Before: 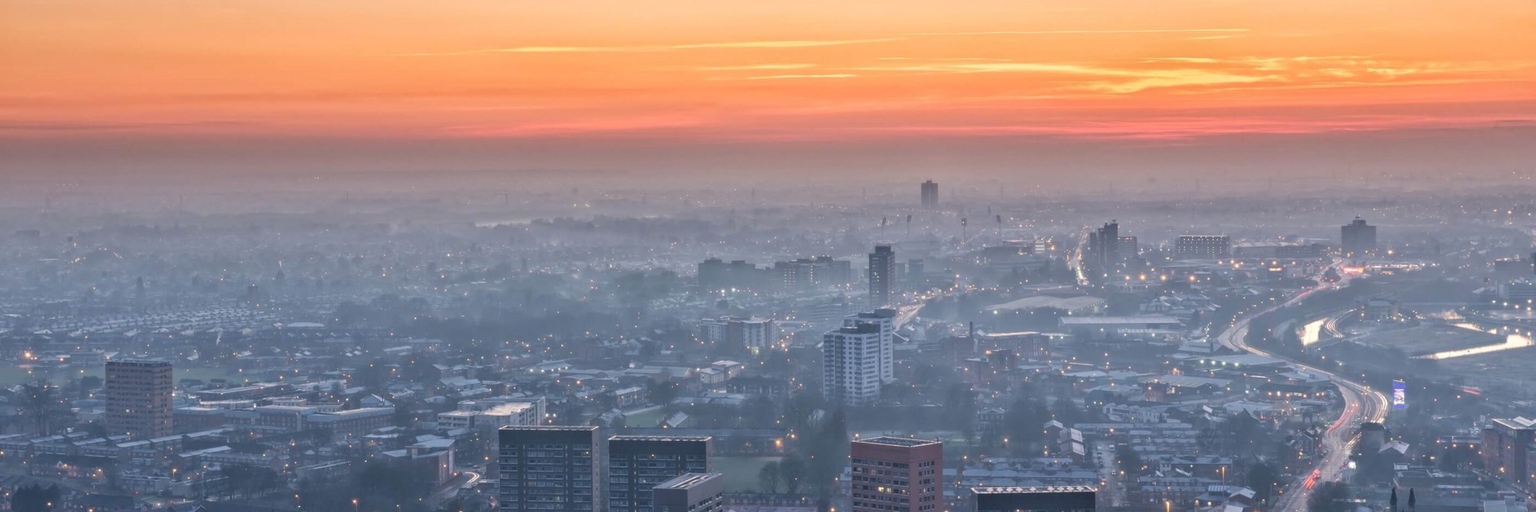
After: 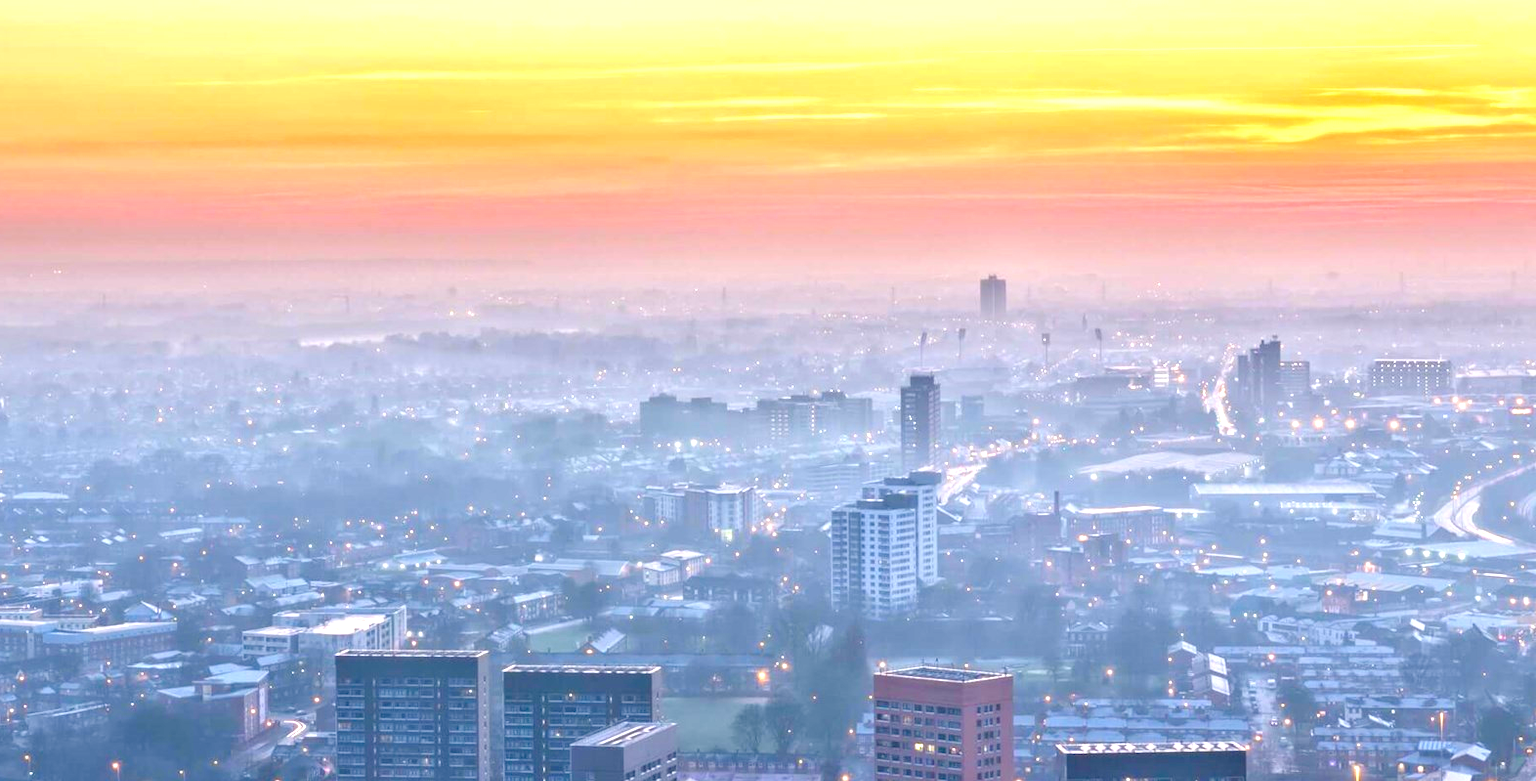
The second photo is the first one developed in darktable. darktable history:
crop and rotate: left 18.208%, right 16.254%
color balance rgb: highlights gain › chroma 0.288%, highlights gain › hue 330.16°, perceptual saturation grading › global saturation 44.147%, perceptual saturation grading › highlights -24.961%, perceptual saturation grading › shadows 49.291%, global vibrance 15.04%
exposure: exposure 1.204 EV, compensate exposure bias true, compensate highlight preservation false
